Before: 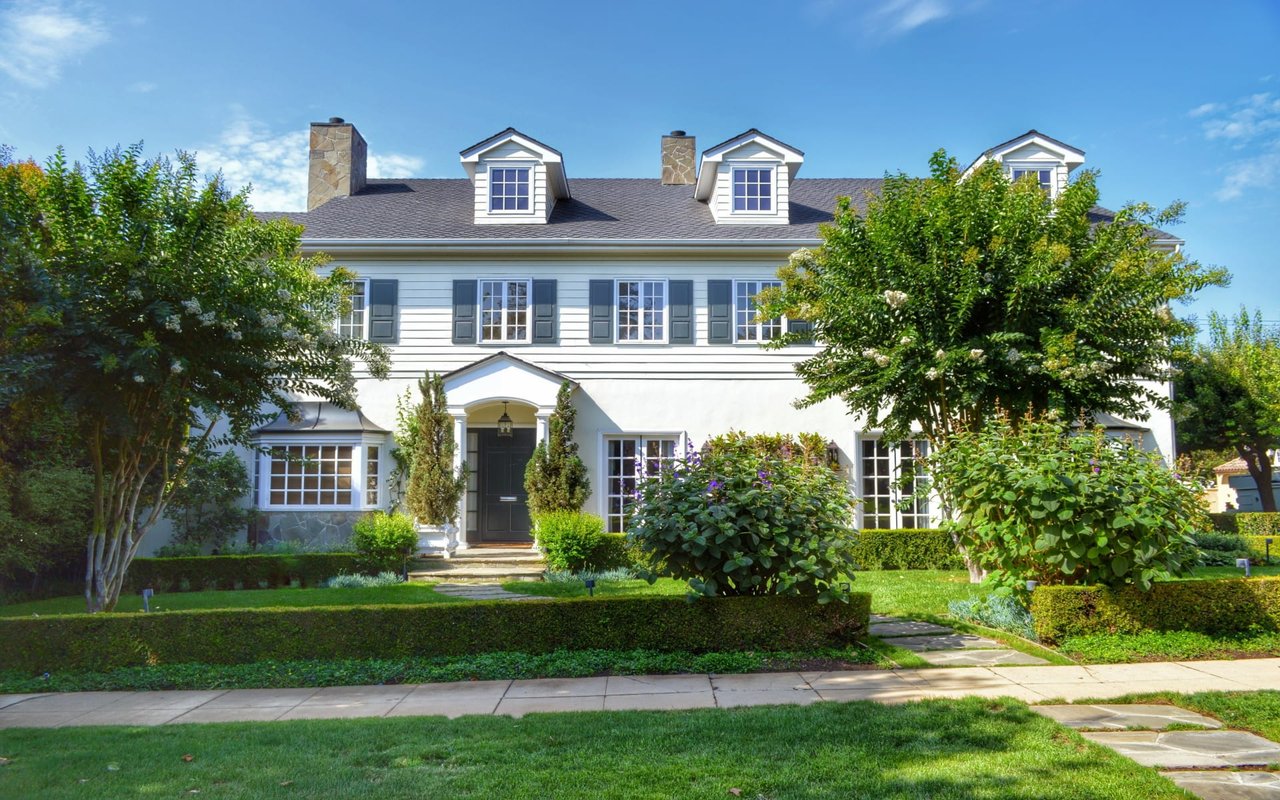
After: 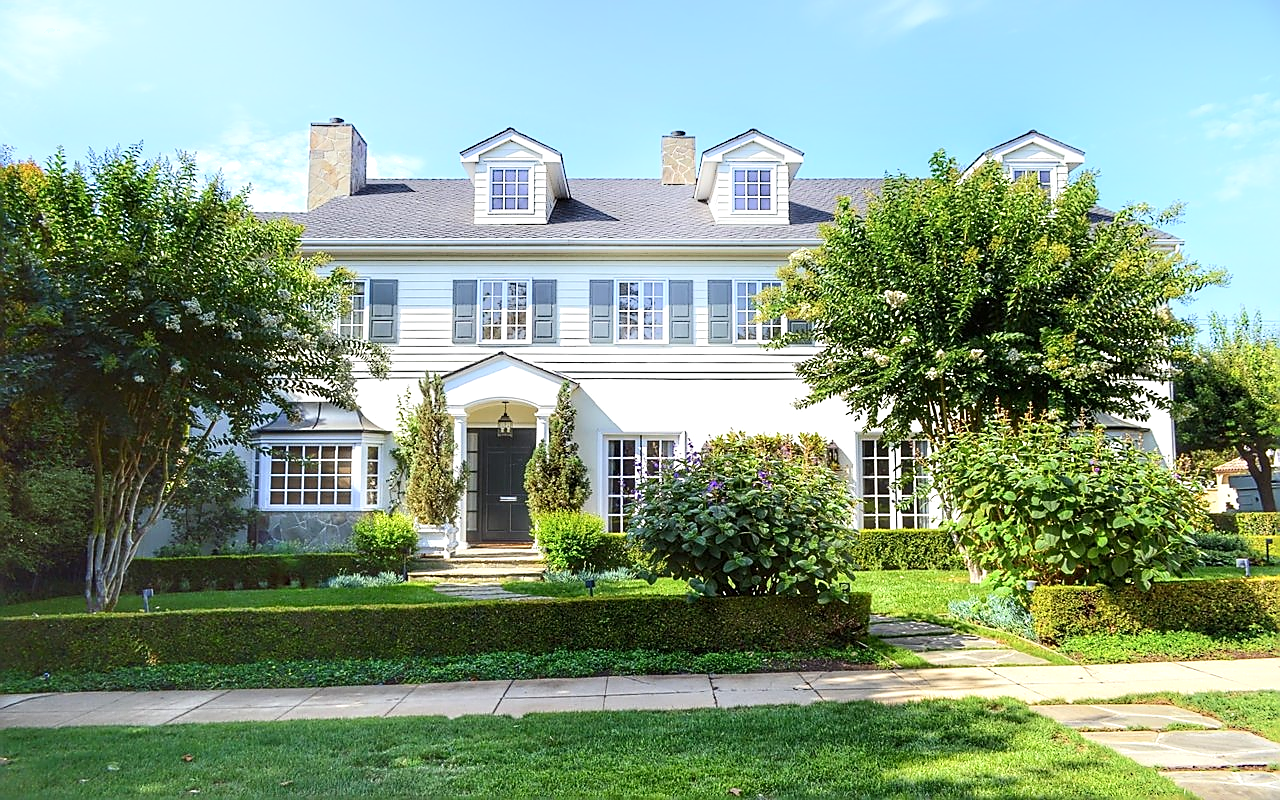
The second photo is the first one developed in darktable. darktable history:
exposure: exposure 0.299 EV, compensate exposure bias true, compensate highlight preservation false
contrast brightness saturation: contrast 0.147, brightness 0.045
shadows and highlights: shadows -21.67, highlights 99.24, soften with gaussian
sharpen: radius 1.381, amount 1.249, threshold 0.717
